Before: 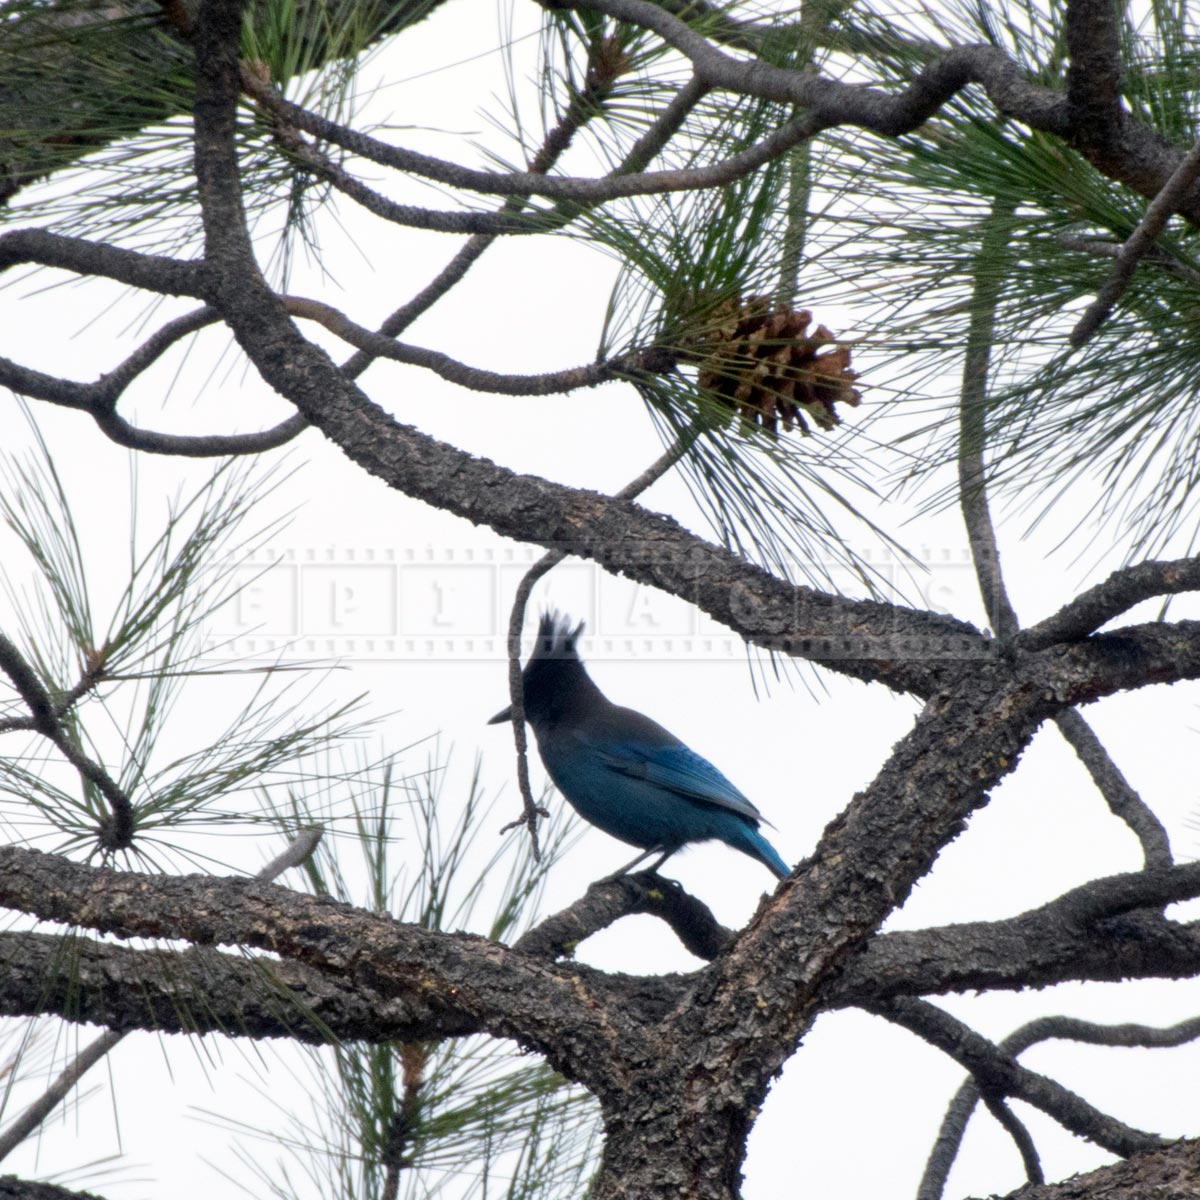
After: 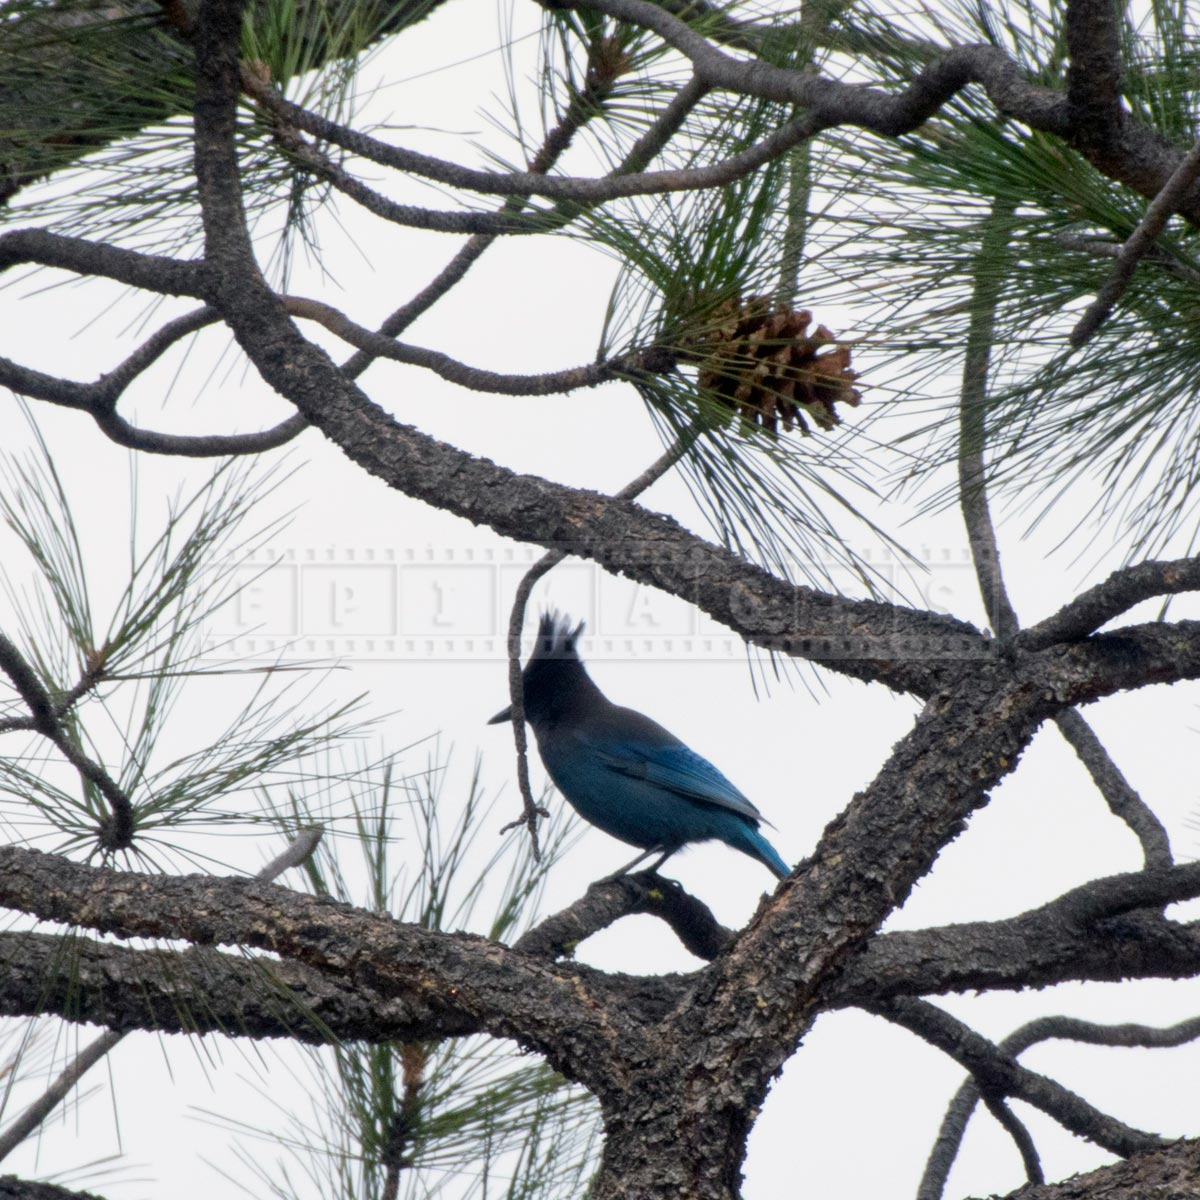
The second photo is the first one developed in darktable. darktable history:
exposure: exposure -0.151 EV, compensate exposure bias true, compensate highlight preservation false
